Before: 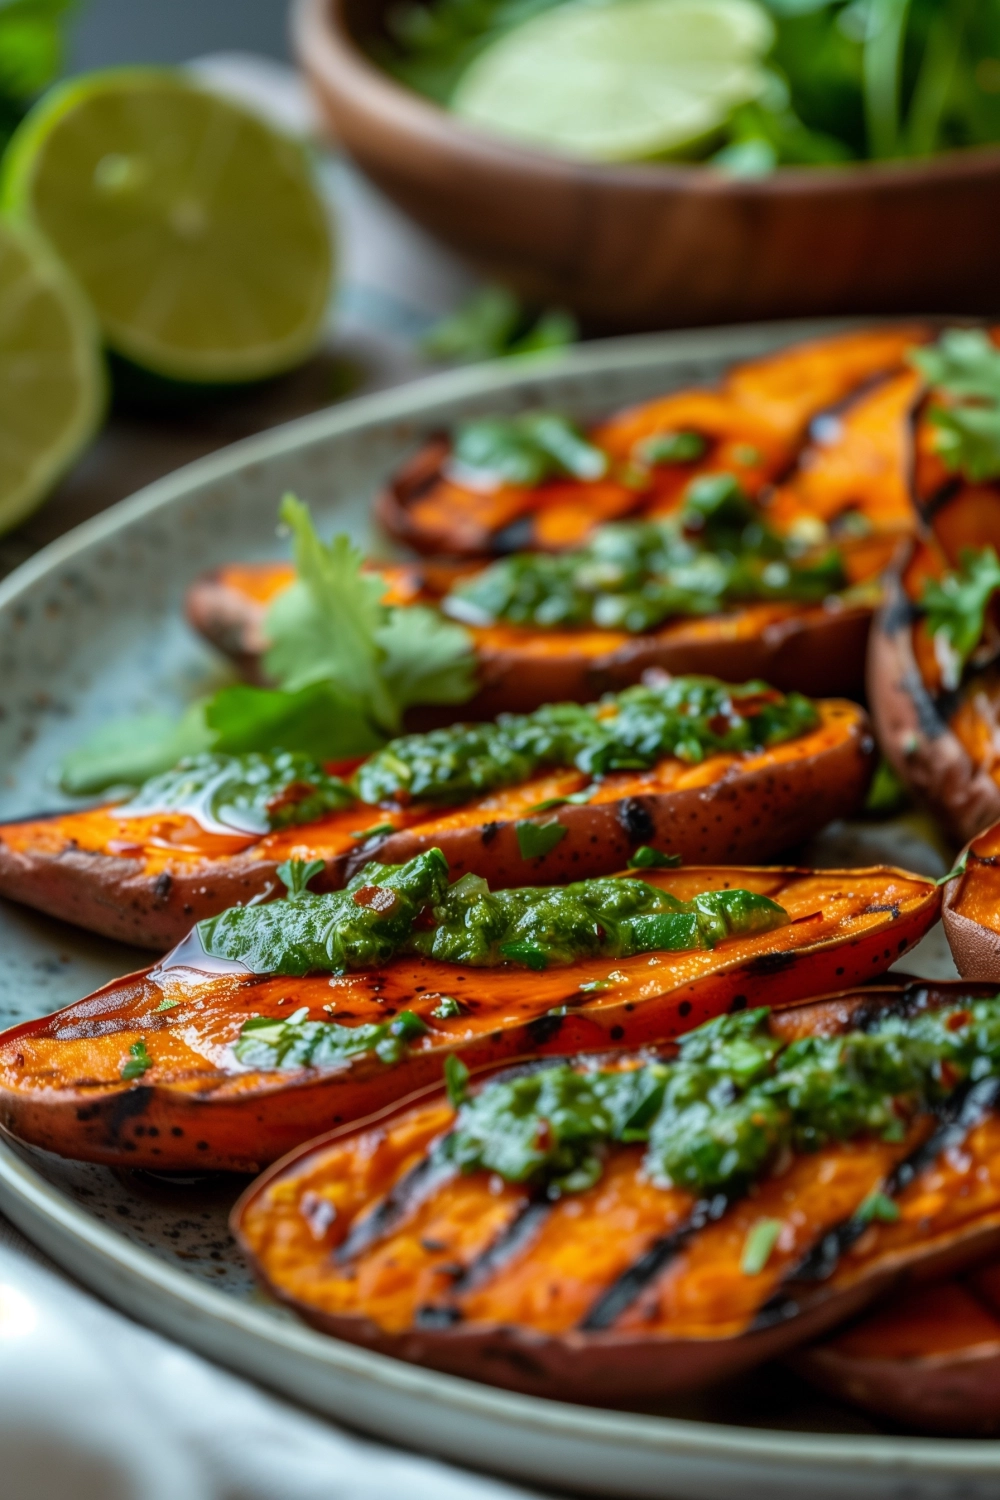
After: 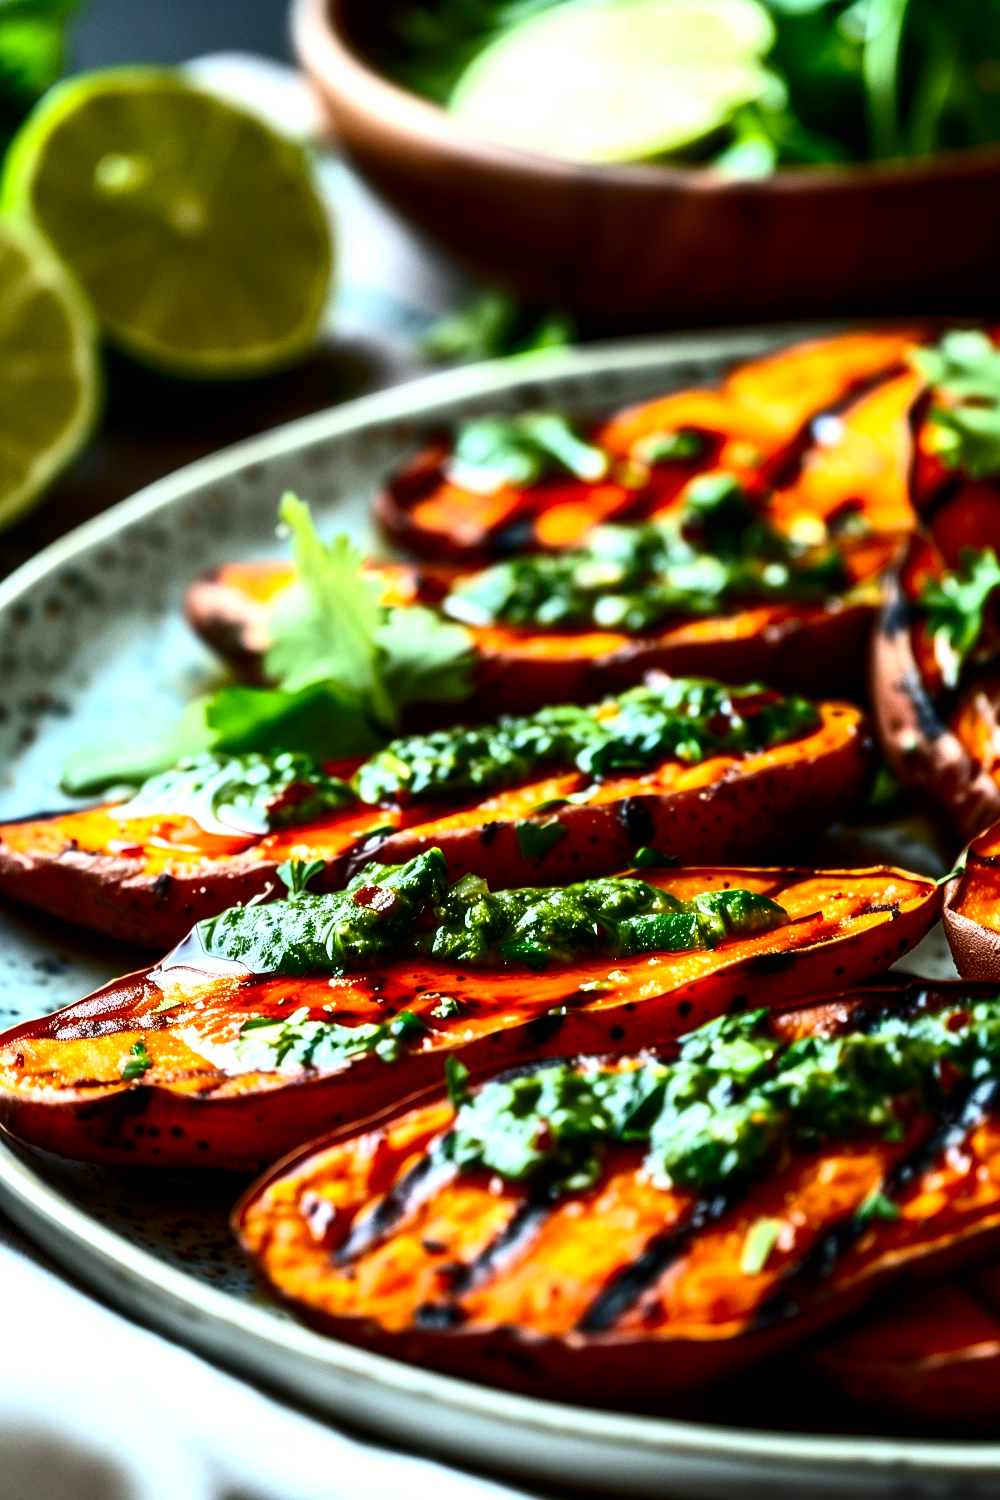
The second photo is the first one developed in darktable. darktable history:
filmic rgb: black relative exposure -7.5 EV, white relative exposure 5 EV, hardness 3.31, contrast 1.3, contrast in shadows safe
contrast brightness saturation: contrast 0.4, brightness 0.05, saturation 0.25
levels: levels [0, 0.43, 0.859]
